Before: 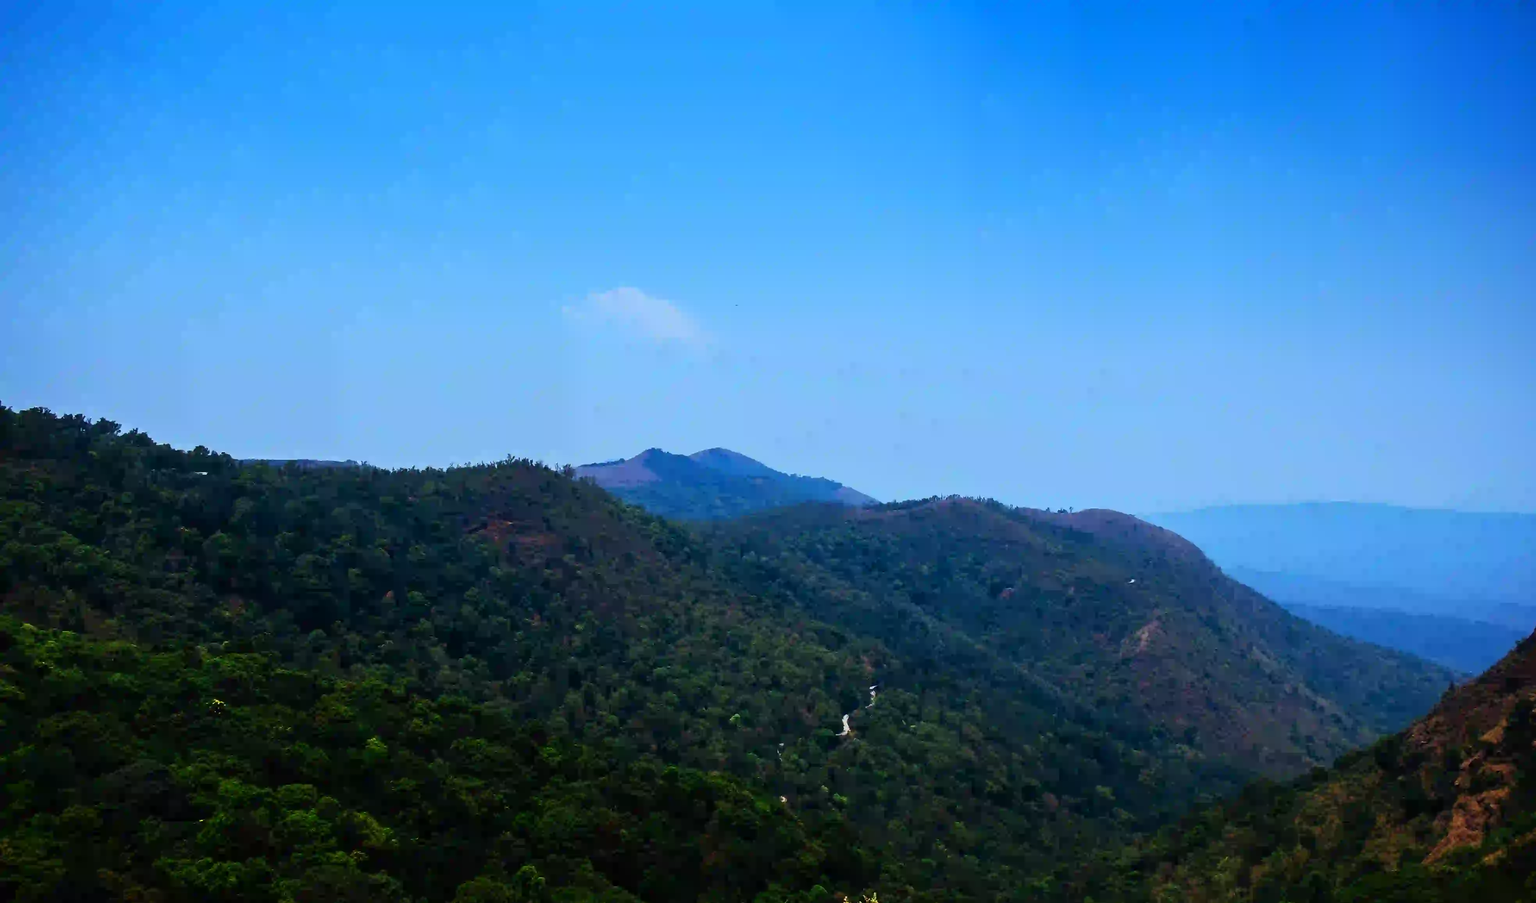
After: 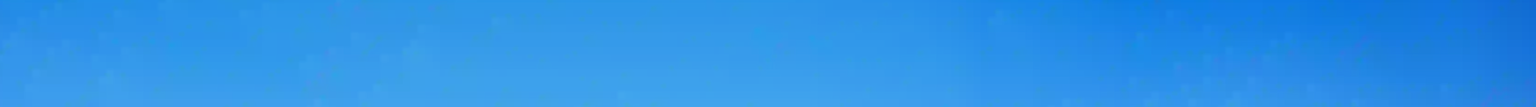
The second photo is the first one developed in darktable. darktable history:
graduated density: on, module defaults
crop and rotate: left 9.644%, top 9.491%, right 6.021%, bottom 80.509%
